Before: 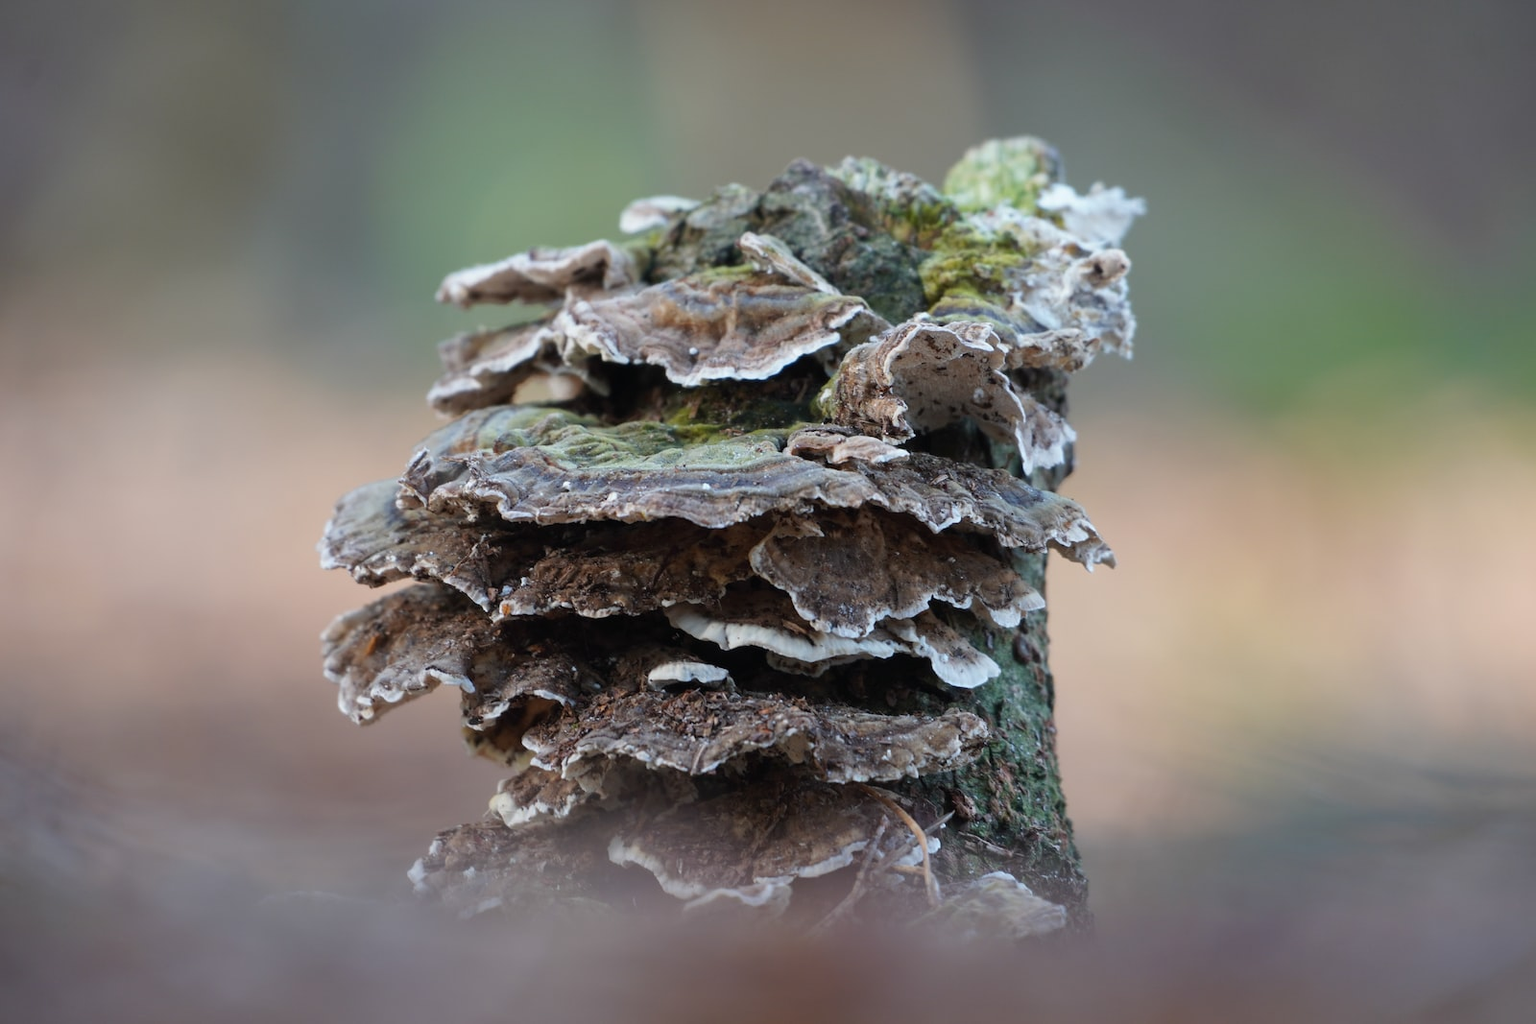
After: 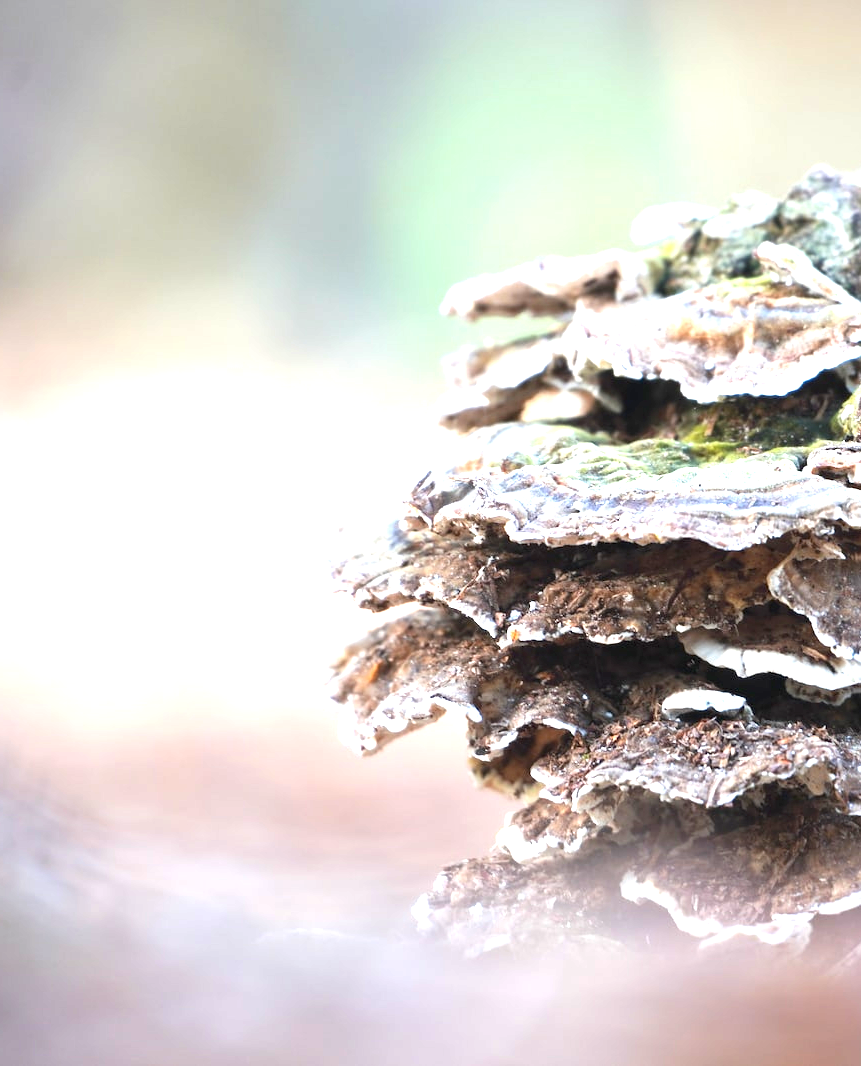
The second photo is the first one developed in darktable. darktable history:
exposure: exposure 2.054 EV, compensate highlight preservation false
crop: left 0.84%, right 45.318%, bottom 0.087%
